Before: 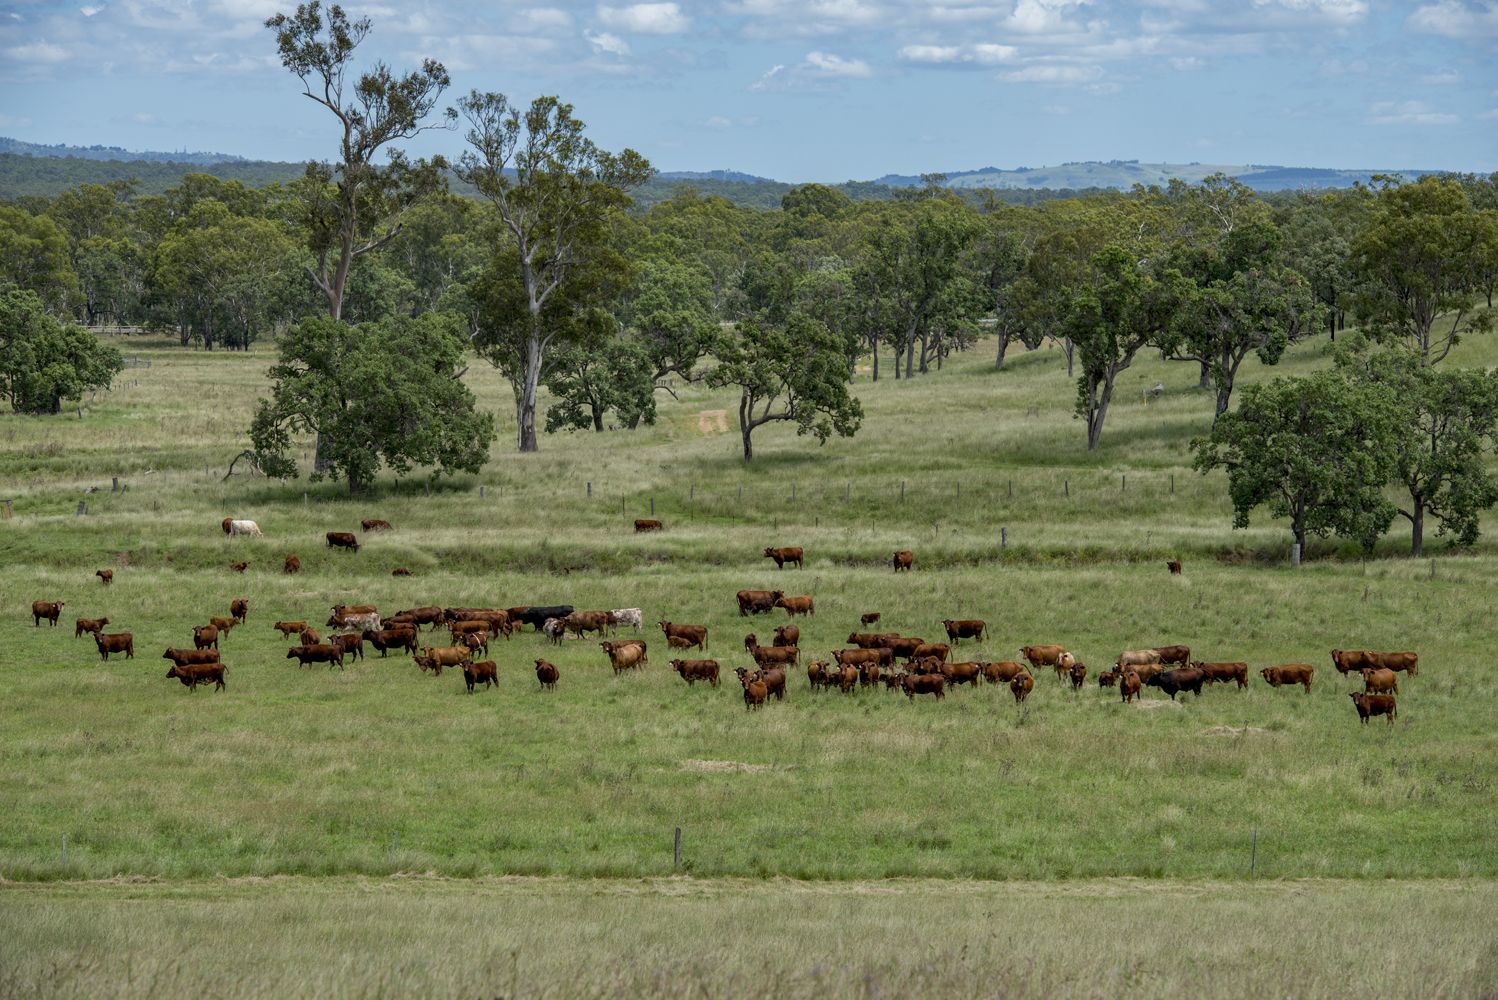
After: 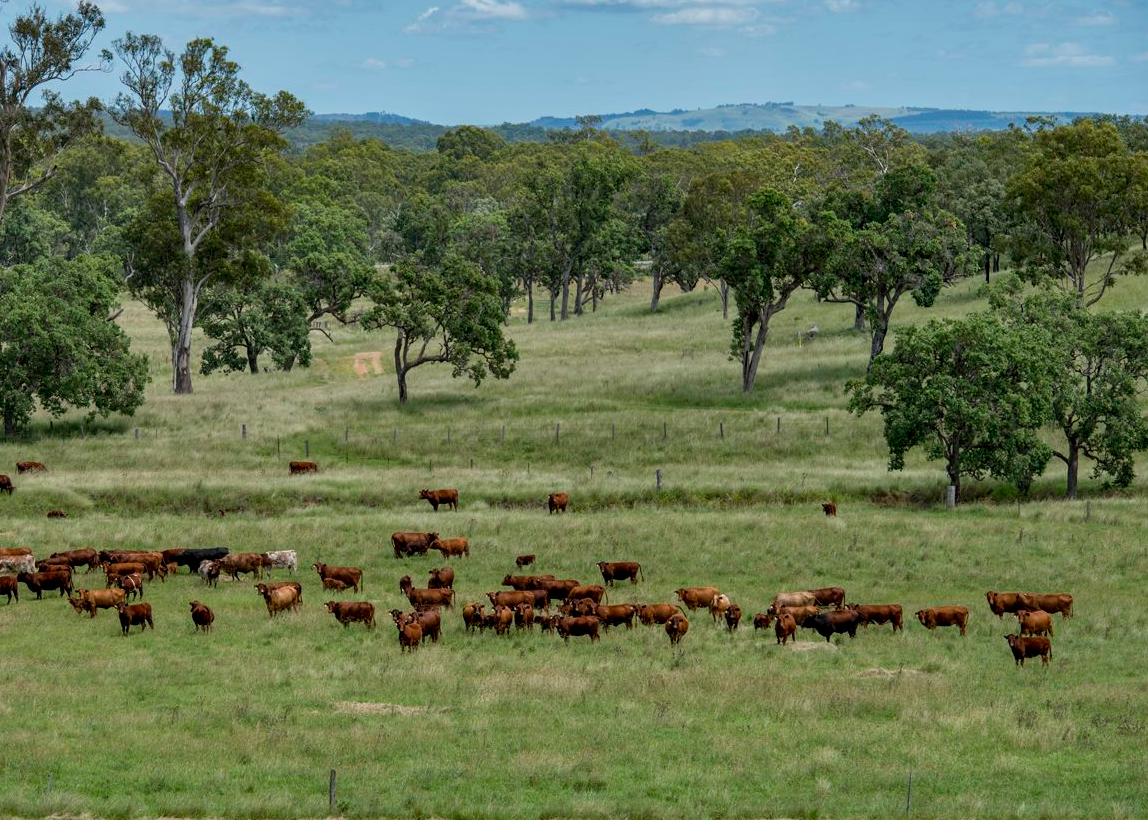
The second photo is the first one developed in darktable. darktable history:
crop: left 23.095%, top 5.827%, bottom 11.854%
shadows and highlights: soften with gaussian
